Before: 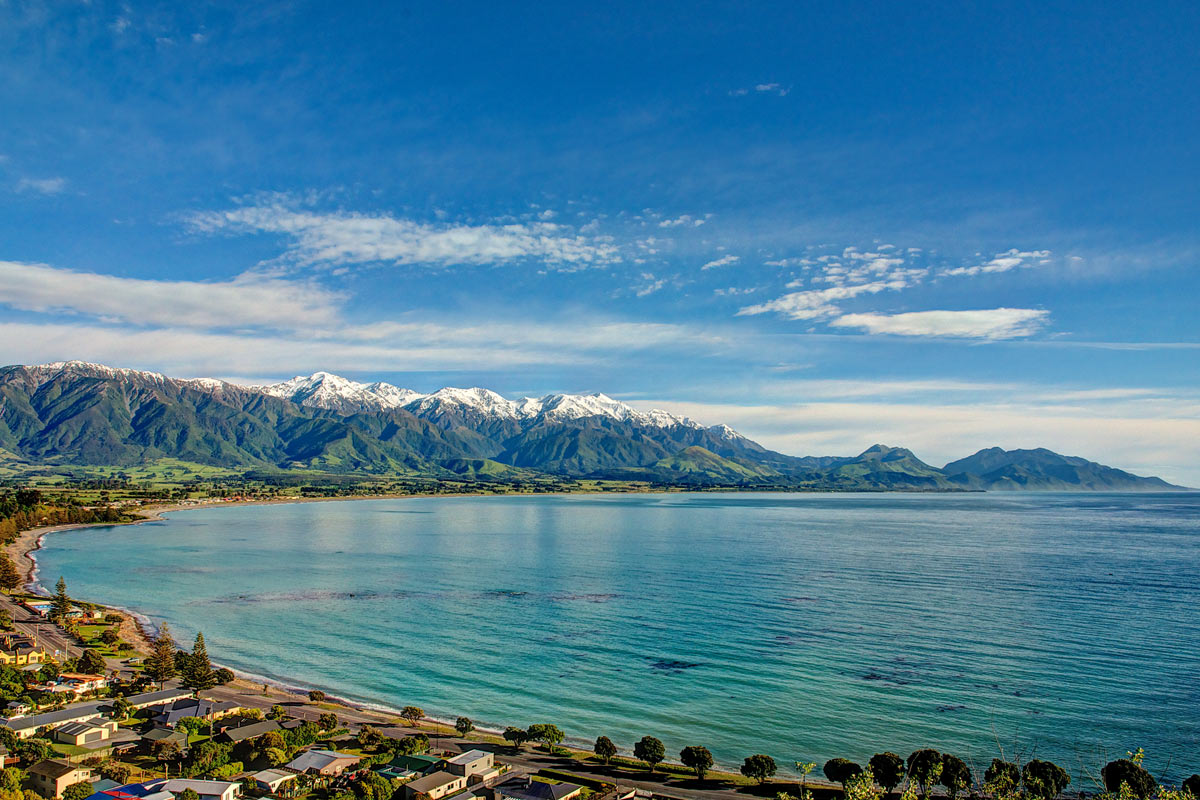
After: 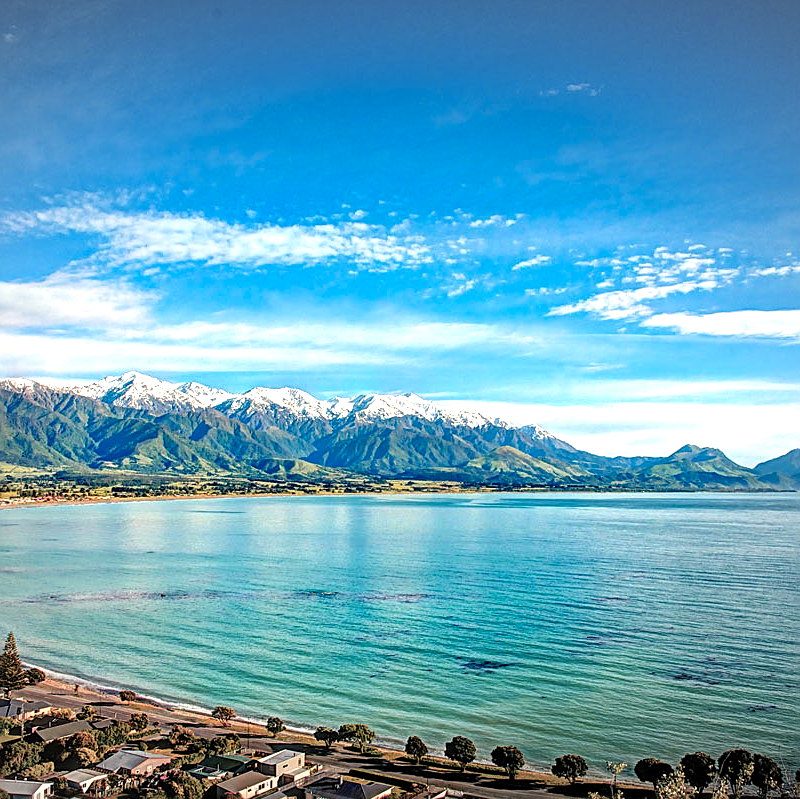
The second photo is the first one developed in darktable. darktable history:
color zones: curves: ch1 [(0.263, 0.53) (0.376, 0.287) (0.487, 0.512) (0.748, 0.547) (1, 0.513)]; ch2 [(0.262, 0.45) (0.751, 0.477)], mix 31.98%
sharpen: on, module defaults
crop and rotate: left 15.754%, right 17.579%
exposure: exposure 0.921 EV, compensate highlight preservation false
vignetting: fall-off radius 100%, width/height ratio 1.337
